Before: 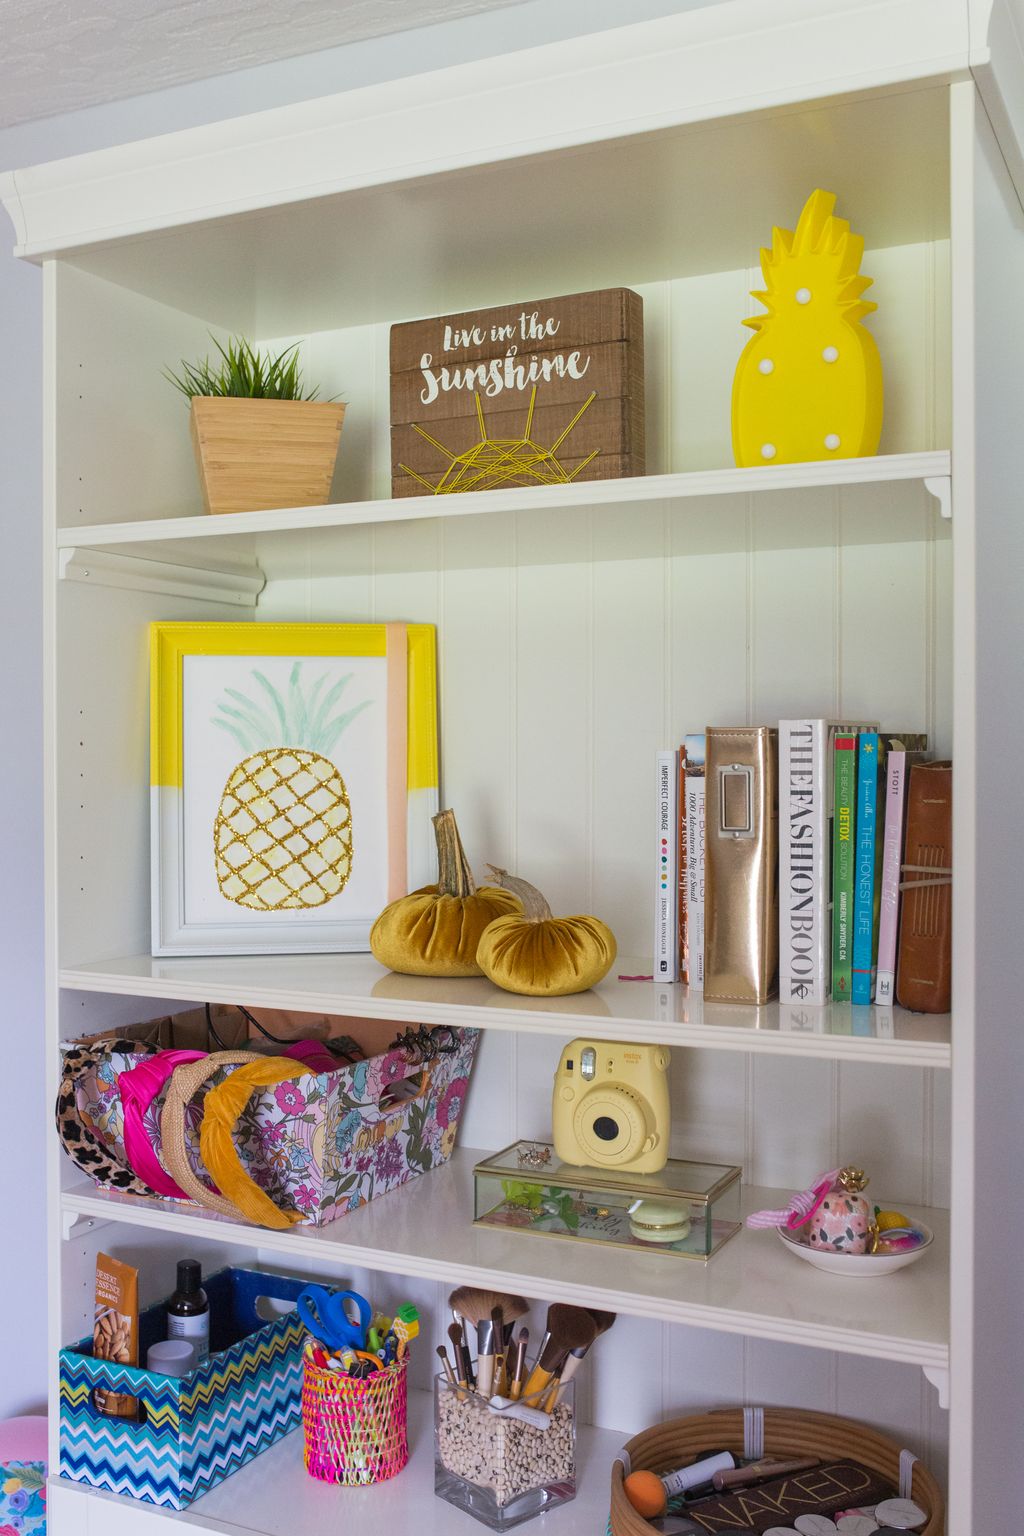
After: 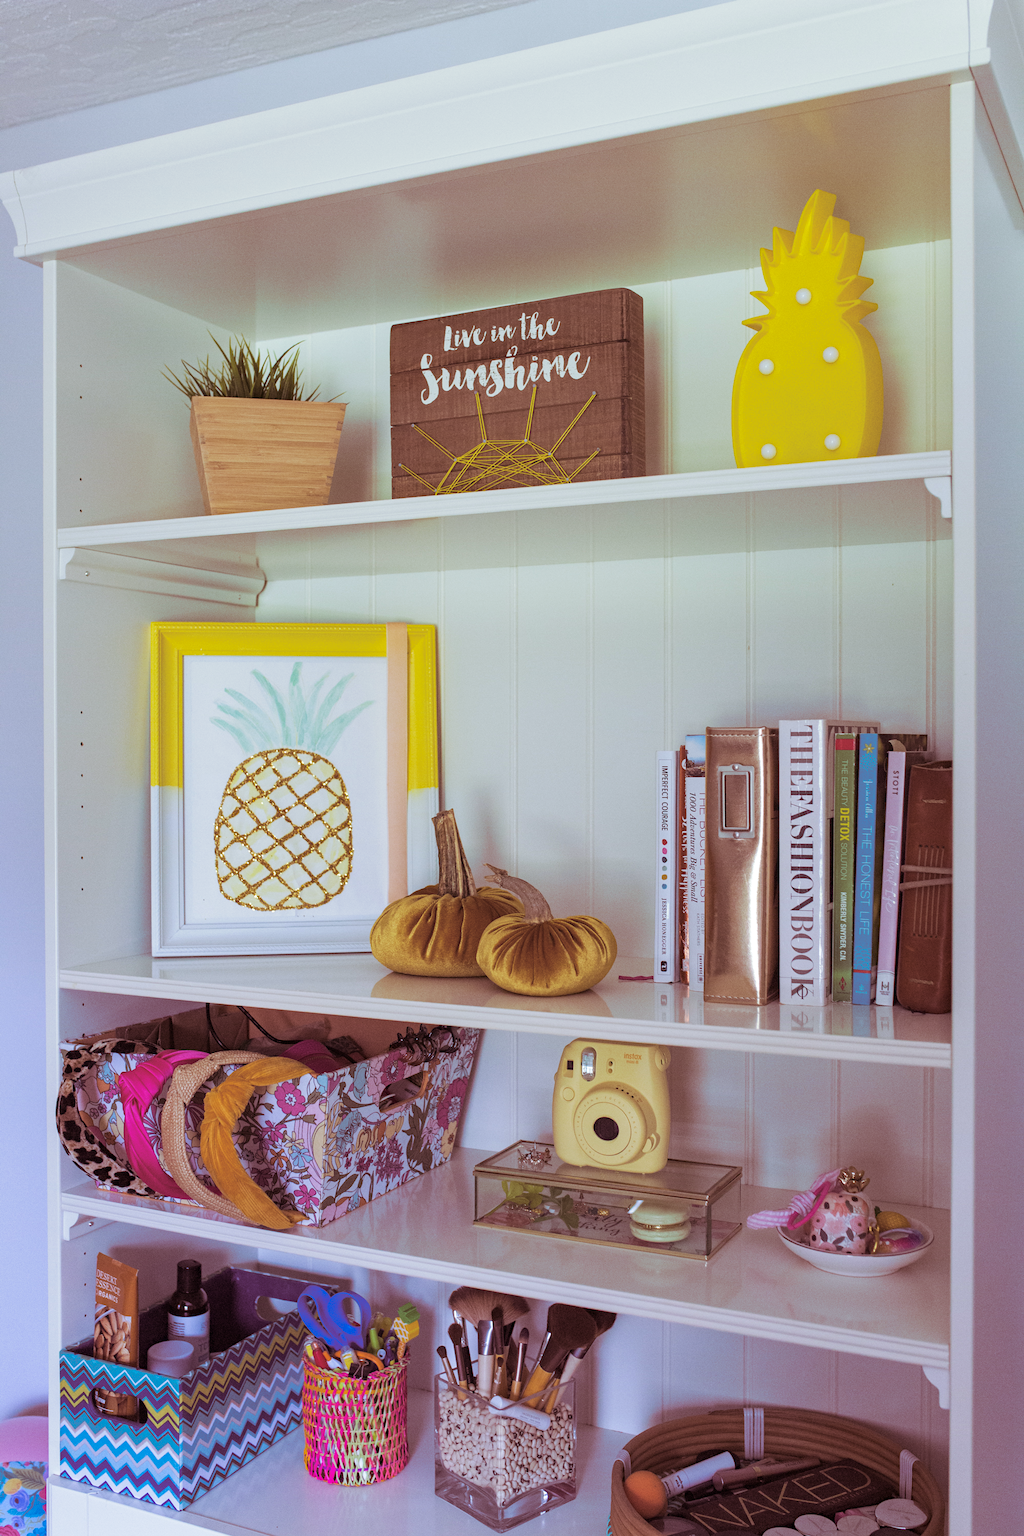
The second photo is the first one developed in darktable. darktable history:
white balance: red 0.954, blue 1.079
haze removal: compatibility mode true, adaptive false
split-toning: on, module defaults
